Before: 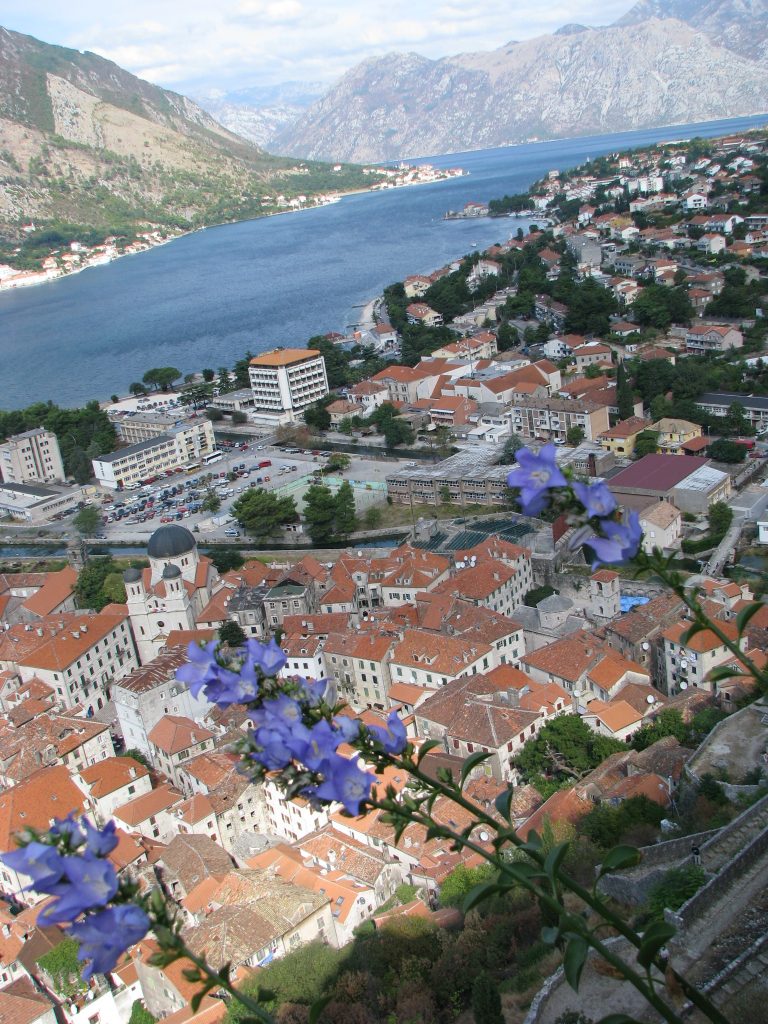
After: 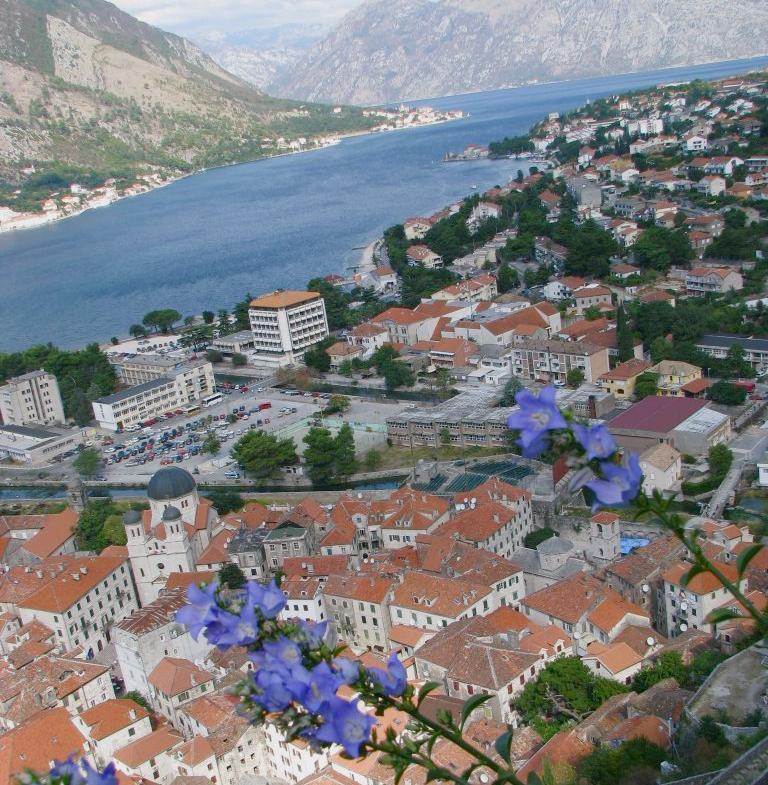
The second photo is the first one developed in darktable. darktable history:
color balance rgb: shadows lift › chroma 1%, shadows lift › hue 113°, highlights gain › chroma 0.2%, highlights gain › hue 333°, perceptual saturation grading › global saturation 20%, perceptual saturation grading › highlights -50%, perceptual saturation grading › shadows 25%, contrast -10%
crop: top 5.667%, bottom 17.637%
